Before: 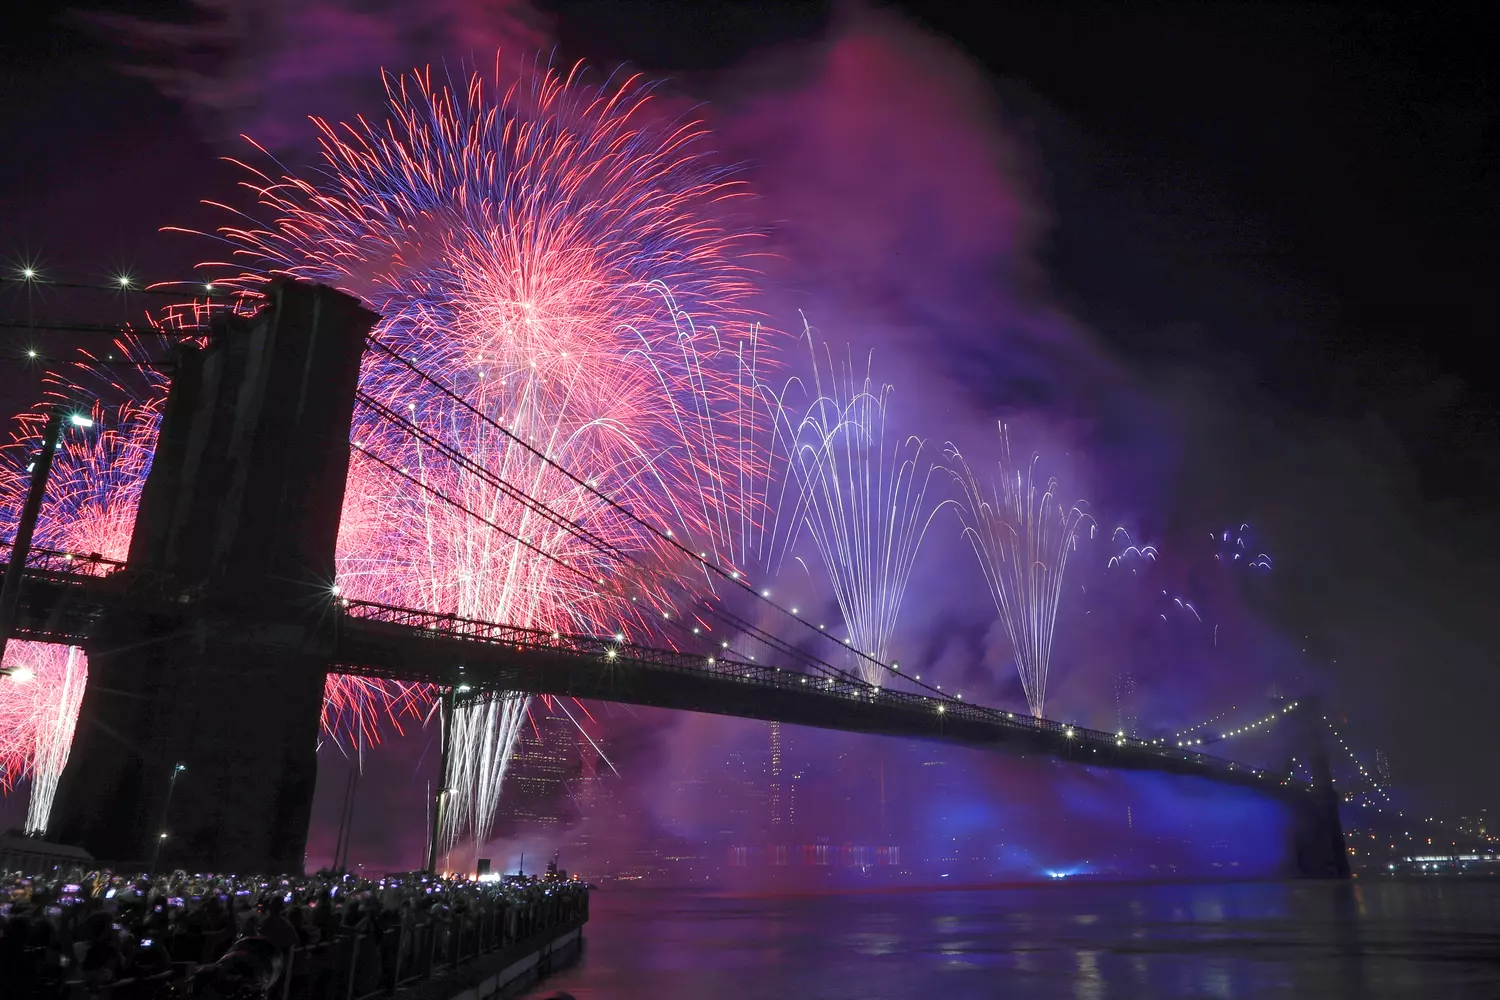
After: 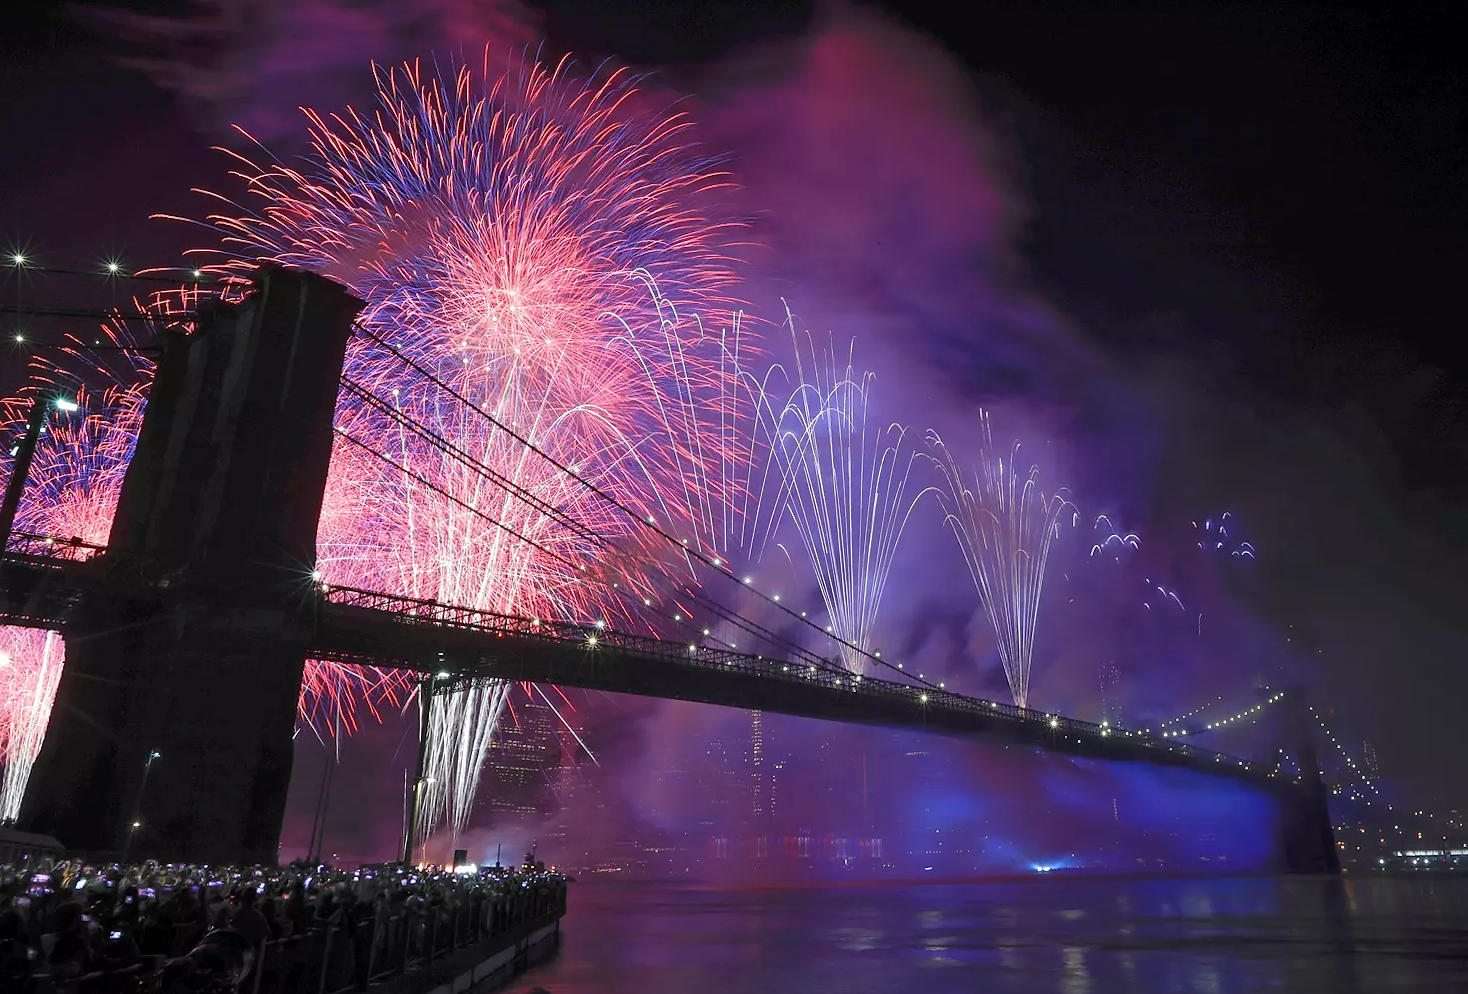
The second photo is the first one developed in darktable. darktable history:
sharpen: radius 1
rotate and perspective: rotation 0.226°, lens shift (vertical) -0.042, crop left 0.023, crop right 0.982, crop top 0.006, crop bottom 0.994
